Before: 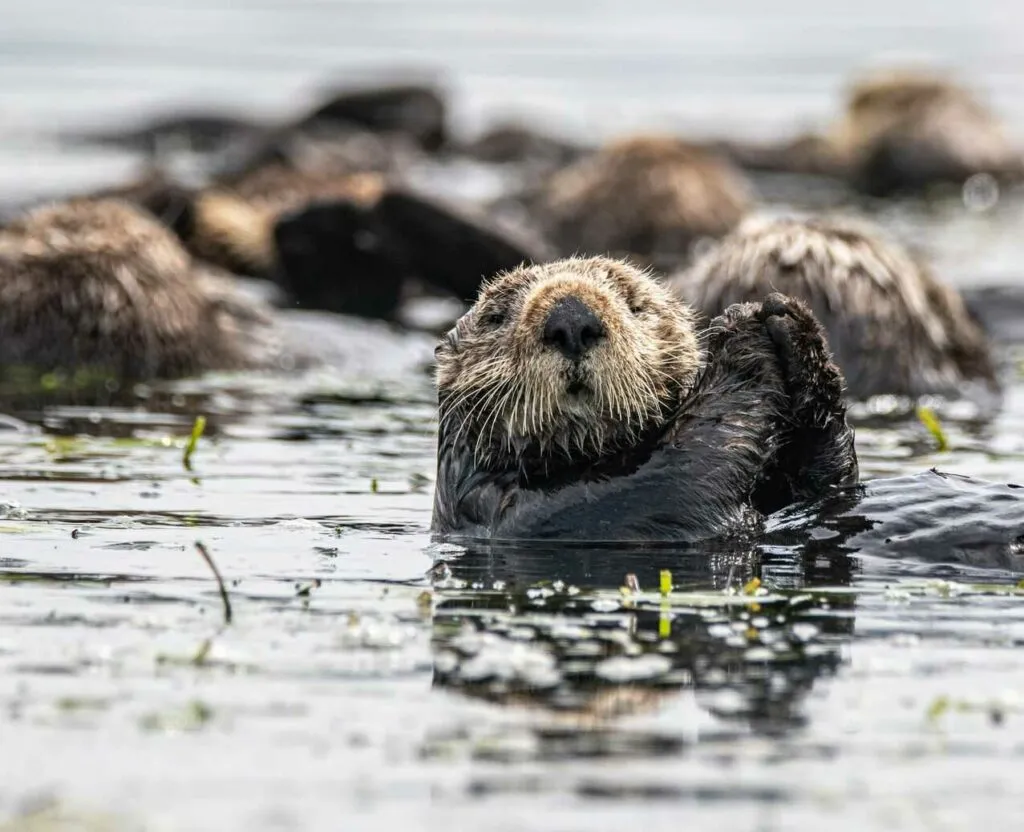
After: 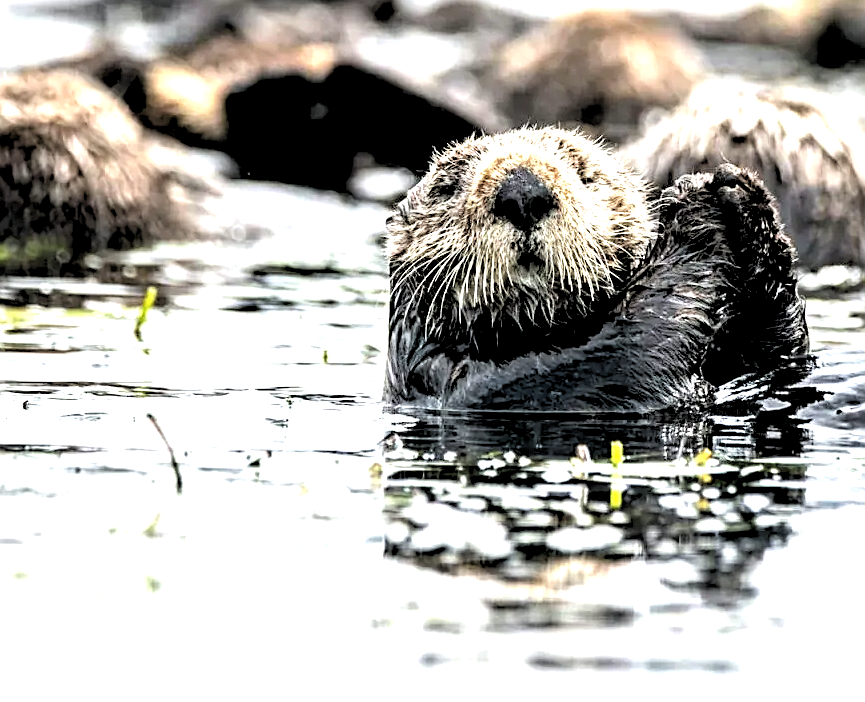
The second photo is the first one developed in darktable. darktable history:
crop and rotate: left 4.842%, top 15.51%, right 10.668%
rgb levels: levels [[0.029, 0.461, 0.922], [0, 0.5, 1], [0, 0.5, 1]]
exposure: black level correction 0, exposure 0.9 EV, compensate highlight preservation false
sharpen: on, module defaults
tone equalizer: -8 EV -0.417 EV, -7 EV -0.389 EV, -6 EV -0.333 EV, -5 EV -0.222 EV, -3 EV 0.222 EV, -2 EV 0.333 EV, -1 EV 0.389 EV, +0 EV 0.417 EV, edges refinement/feathering 500, mask exposure compensation -1.57 EV, preserve details no
white balance: red 0.986, blue 1.01
